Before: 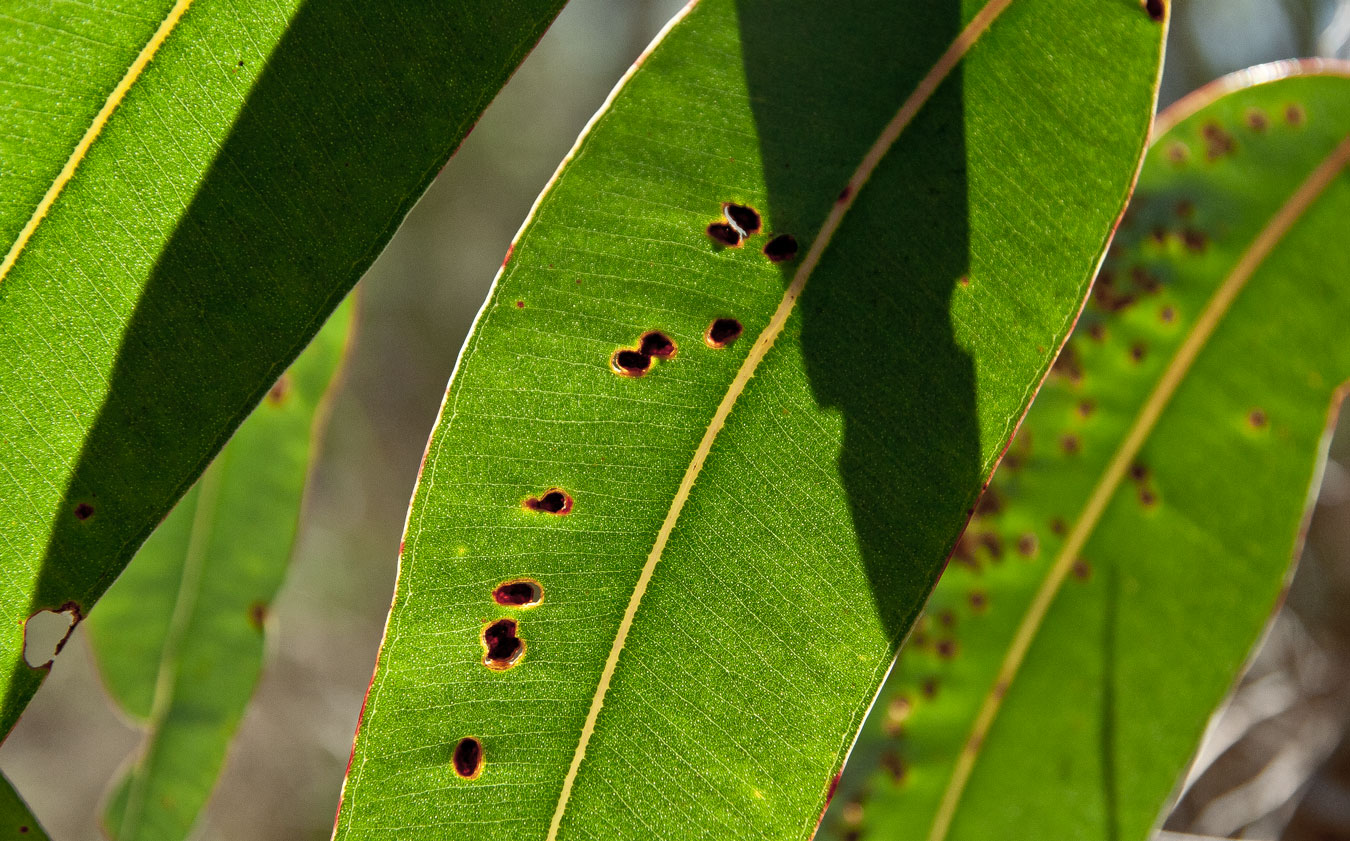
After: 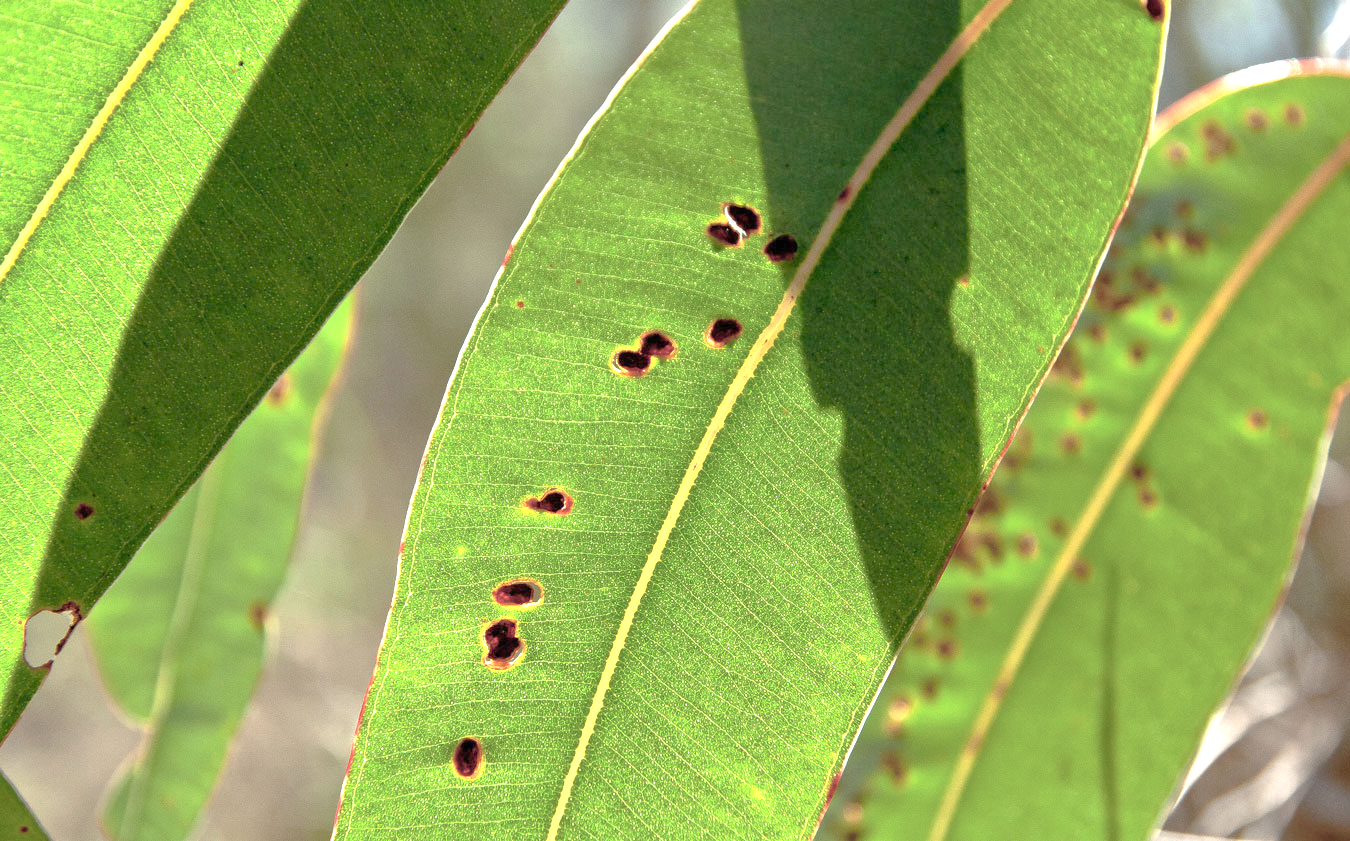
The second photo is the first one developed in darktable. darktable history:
tone curve: curves: ch0 [(0, 0) (0.004, 0.008) (0.077, 0.156) (0.169, 0.29) (0.774, 0.774) (1, 1)], preserve colors none
exposure: black level correction 0, exposure 1.099 EV, compensate highlight preservation false
